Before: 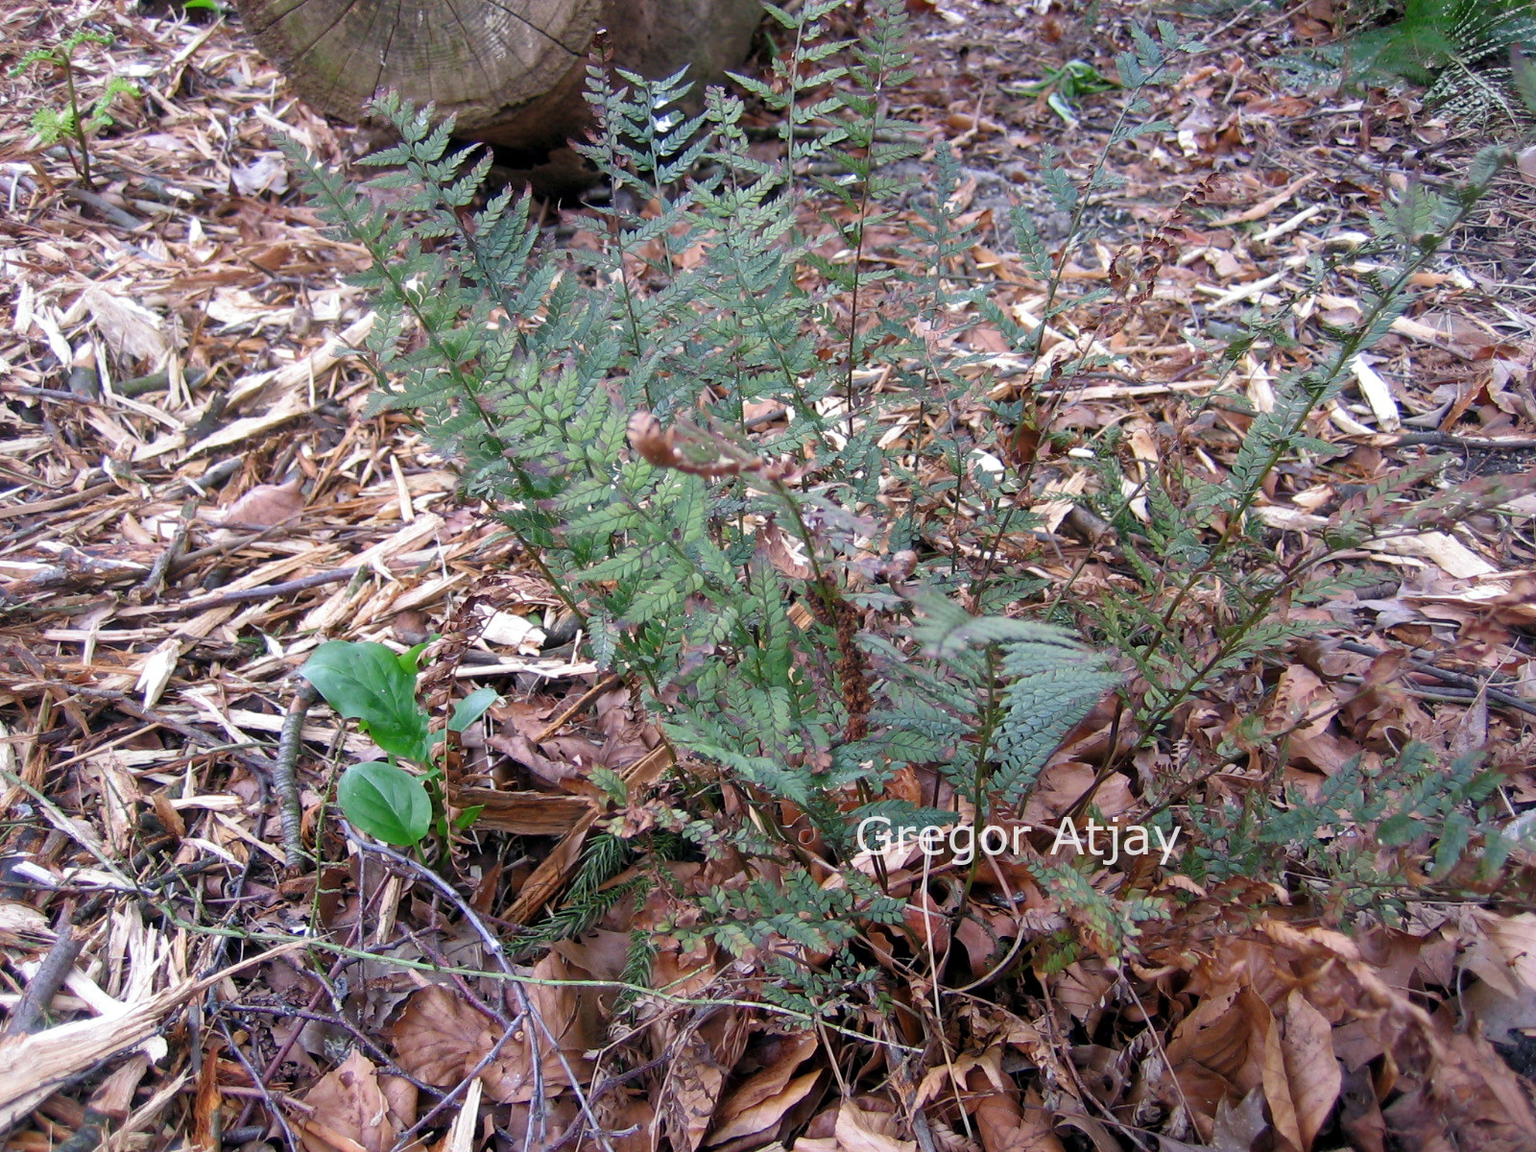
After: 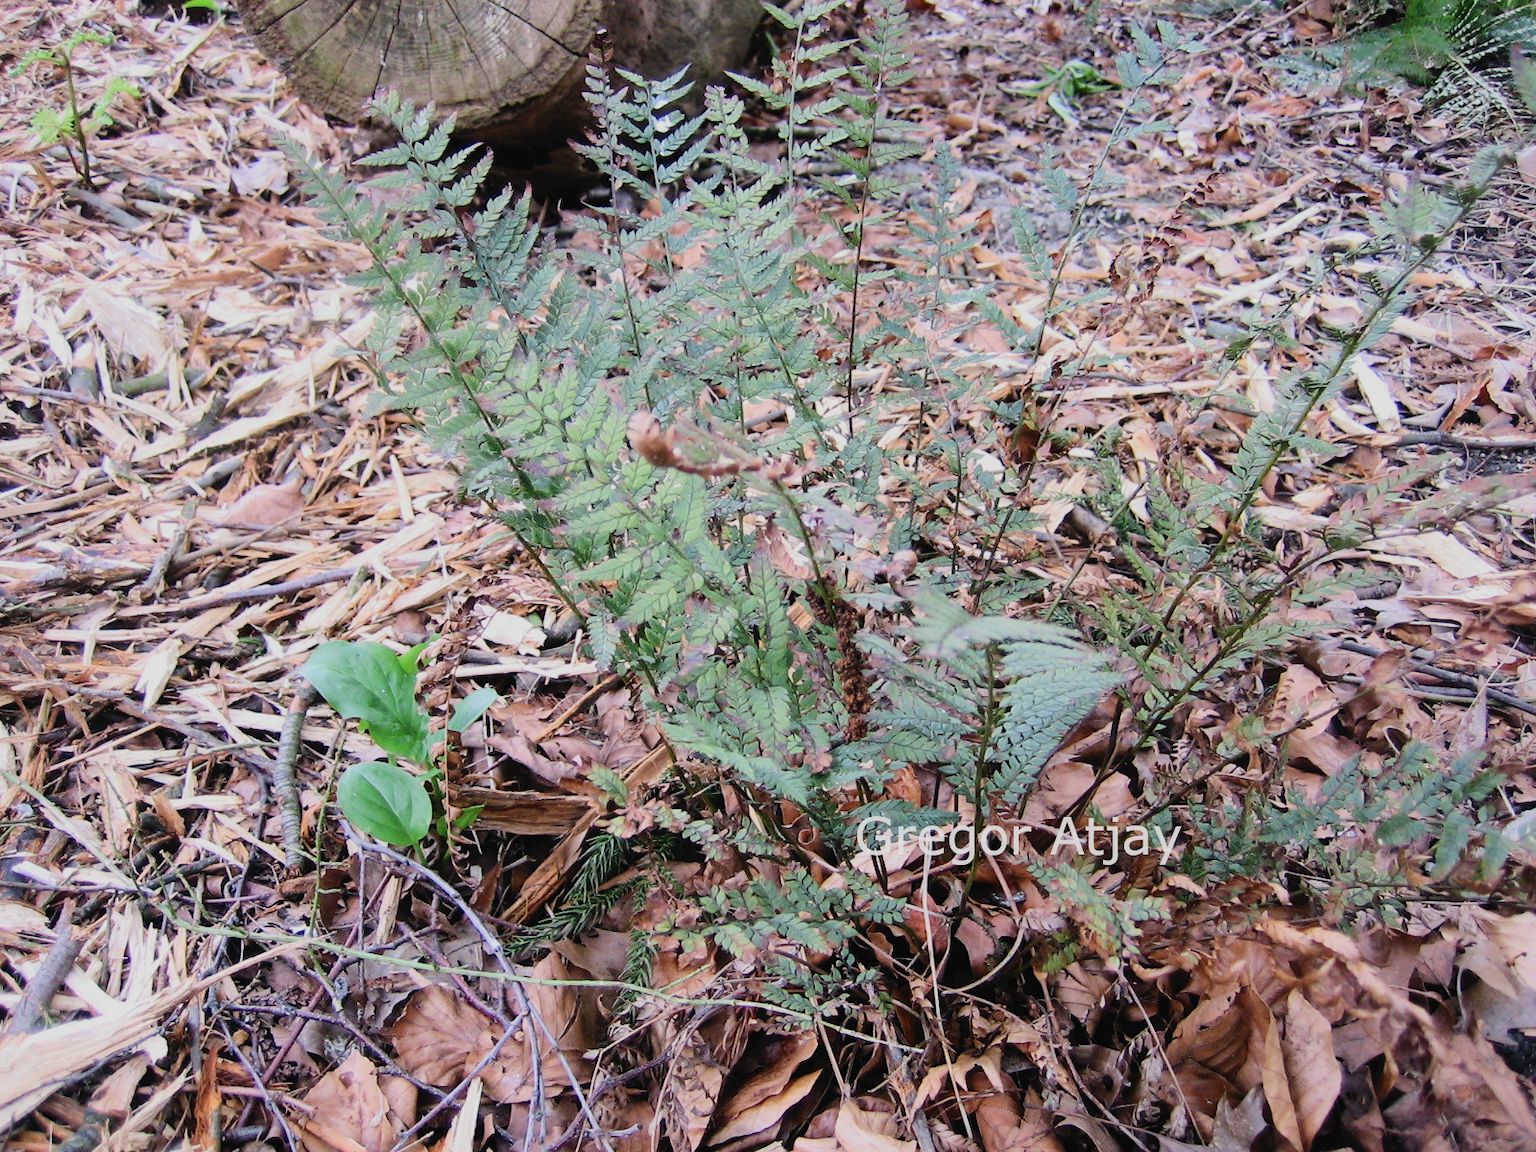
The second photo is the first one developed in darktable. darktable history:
tone curve: curves: ch0 [(0, 0) (0.003, 0.039) (0.011, 0.041) (0.025, 0.048) (0.044, 0.065) (0.069, 0.084) (0.1, 0.104) (0.136, 0.137) (0.177, 0.19) (0.224, 0.245) (0.277, 0.32) (0.335, 0.409) (0.399, 0.496) (0.468, 0.58) (0.543, 0.656) (0.623, 0.733) (0.709, 0.796) (0.801, 0.852) (0.898, 0.93) (1, 1)], color space Lab, independent channels, preserve colors none
filmic rgb: black relative exposure -7.65 EV, white relative exposure 4.56 EV, hardness 3.61
